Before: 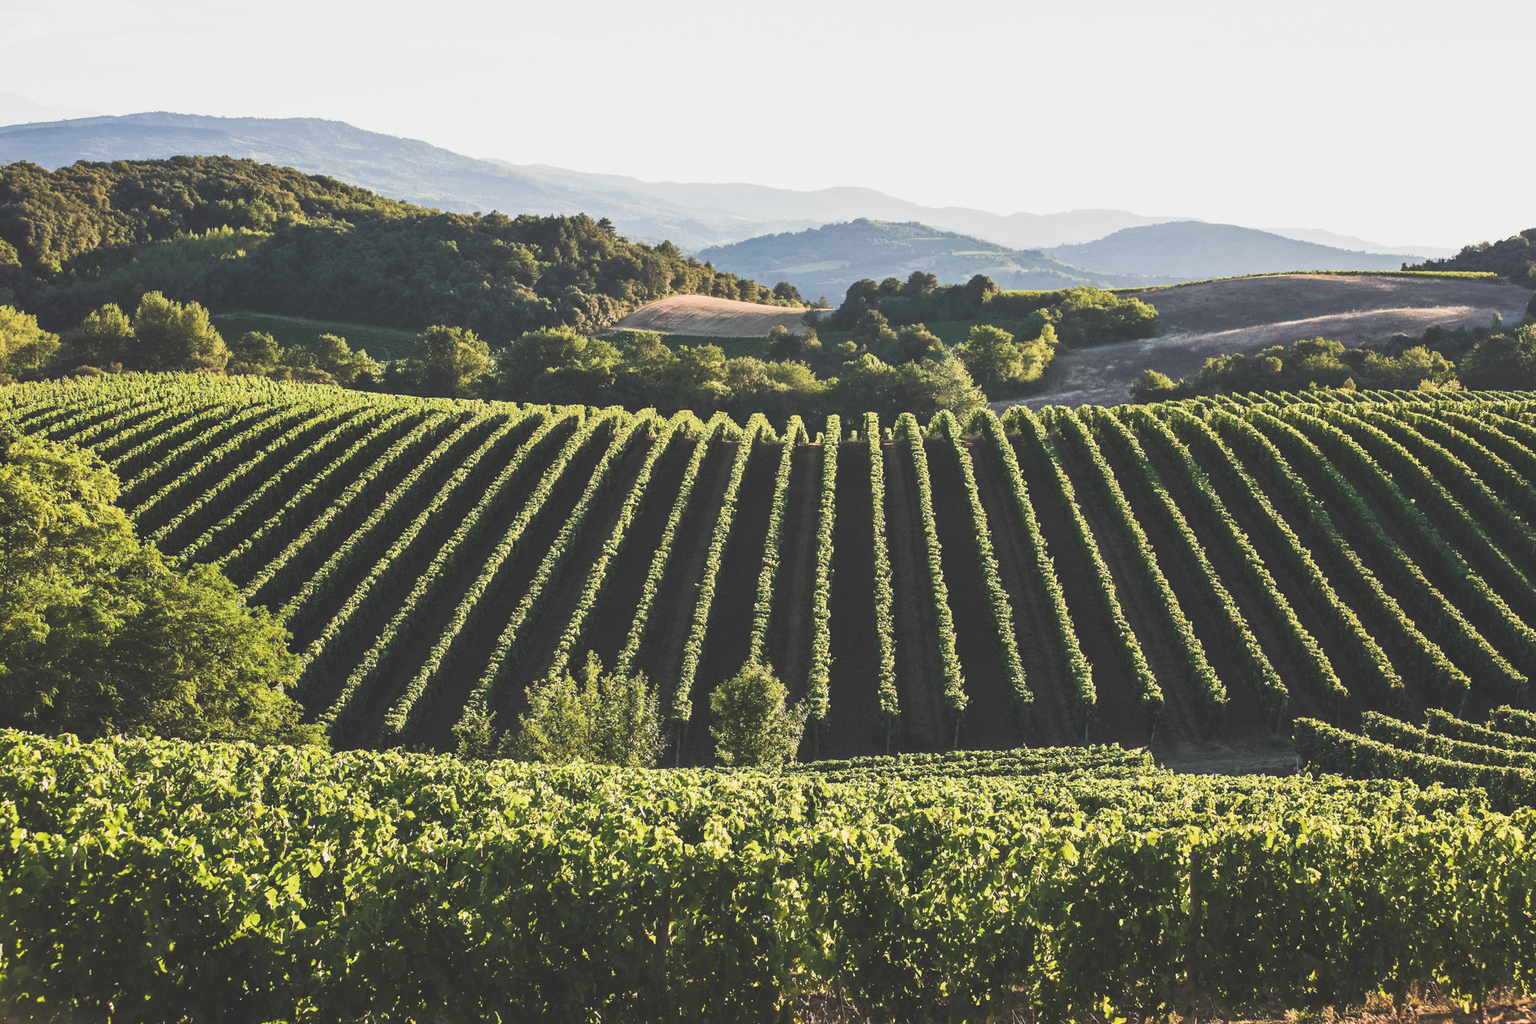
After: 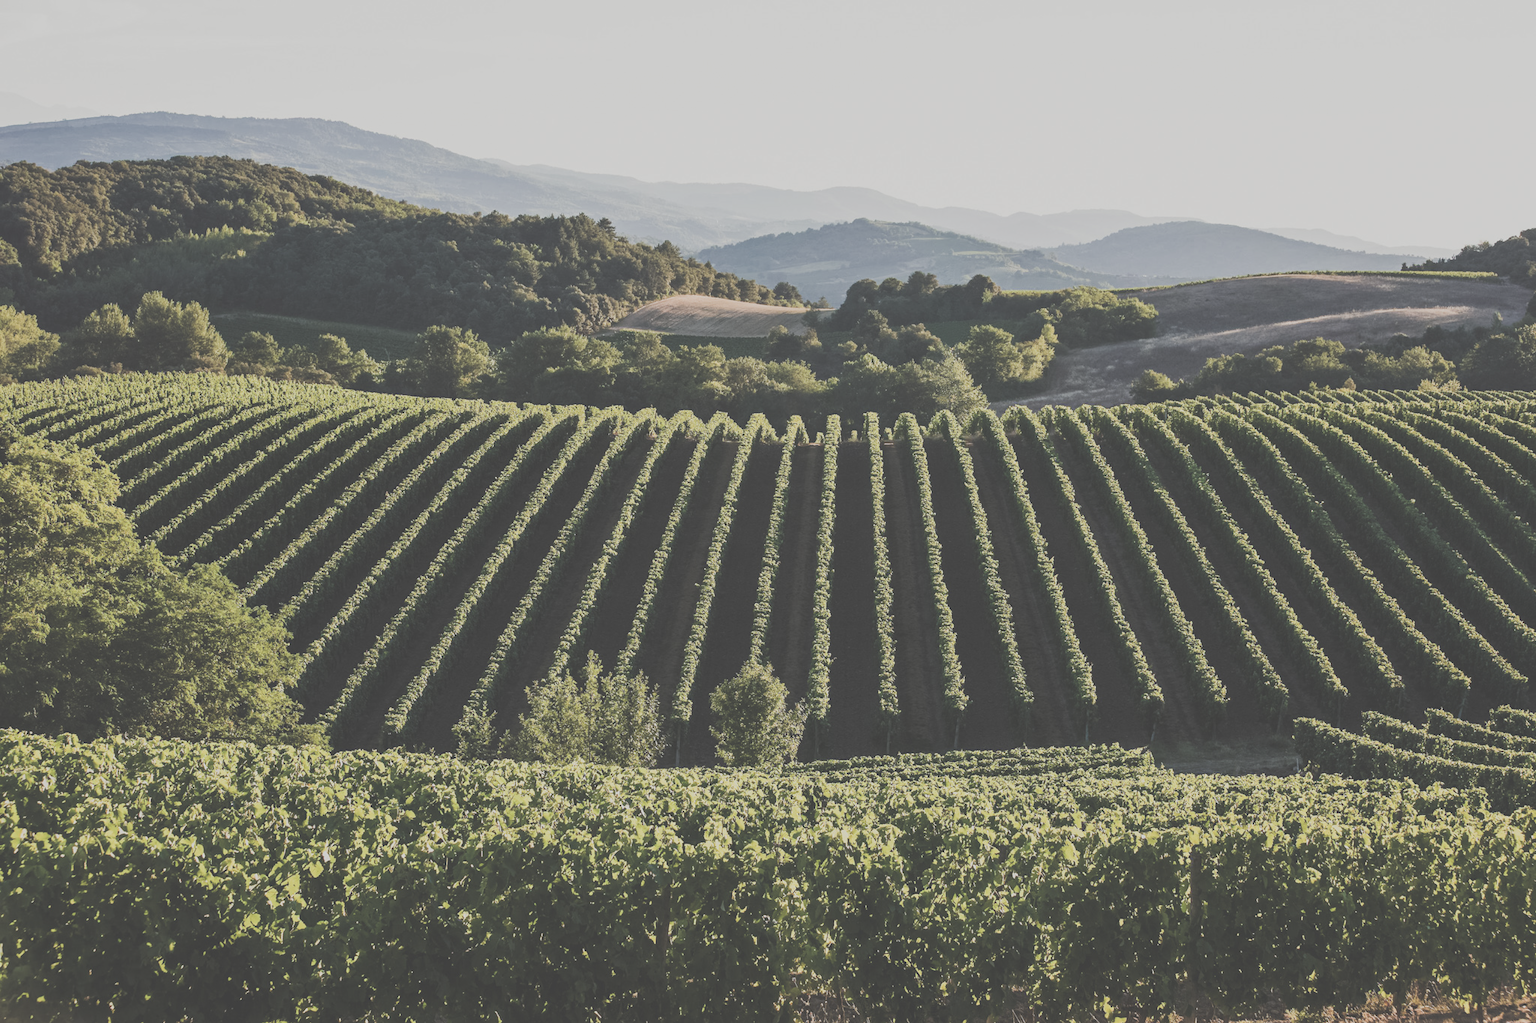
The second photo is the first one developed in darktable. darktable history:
contrast brightness saturation: contrast -0.262, saturation -0.445
